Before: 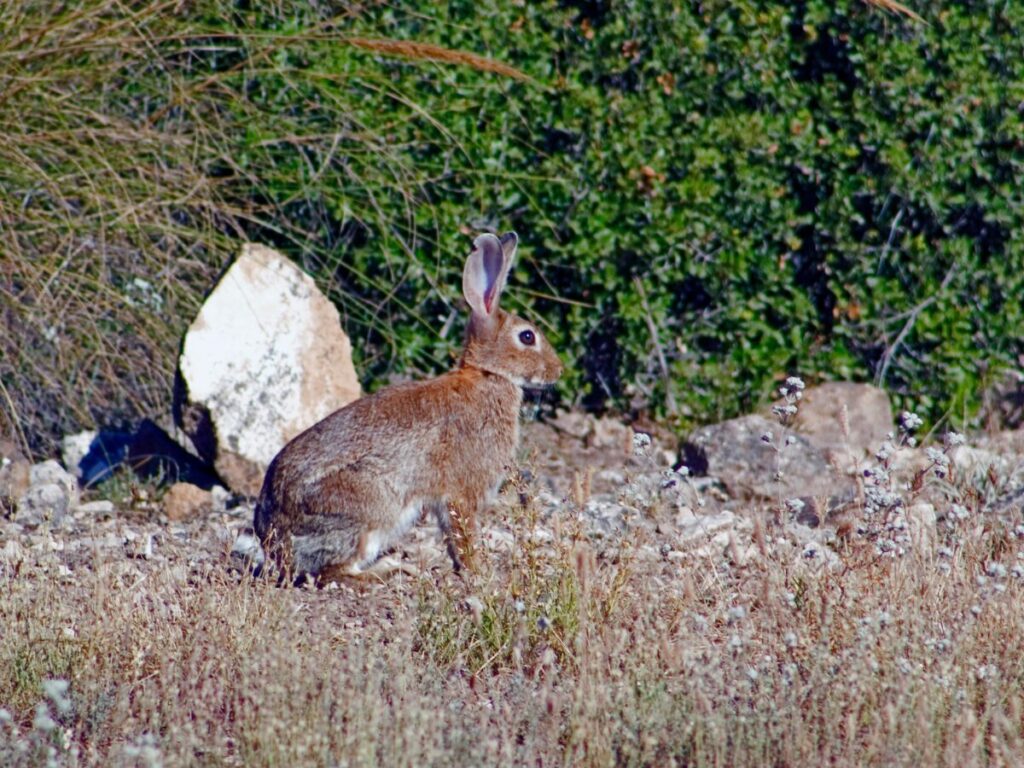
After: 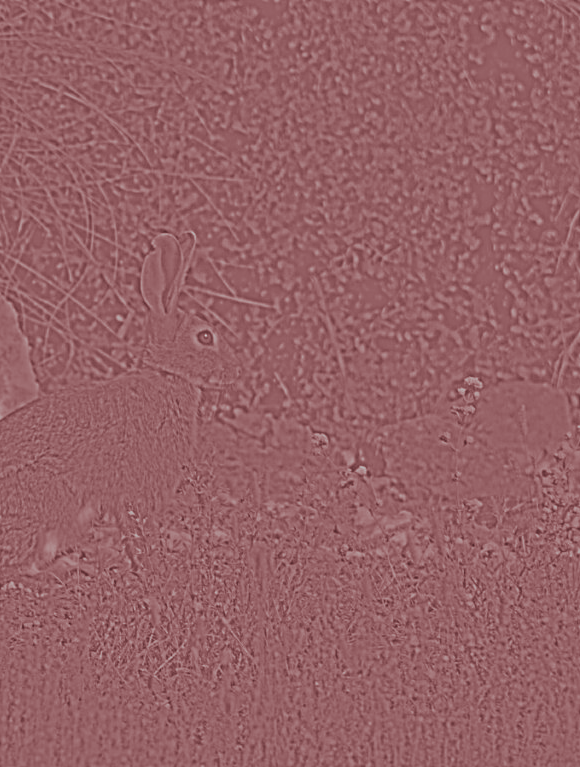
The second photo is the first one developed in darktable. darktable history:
exposure: exposure 1 EV, compensate highlight preservation false
crop: left 31.458%, top 0%, right 11.876%
split-toning: highlights › saturation 0, balance -61.83
contrast brightness saturation: contrast 0.08, saturation 0.02
highpass: sharpness 9.84%, contrast boost 9.94%
local contrast: detail 150%
